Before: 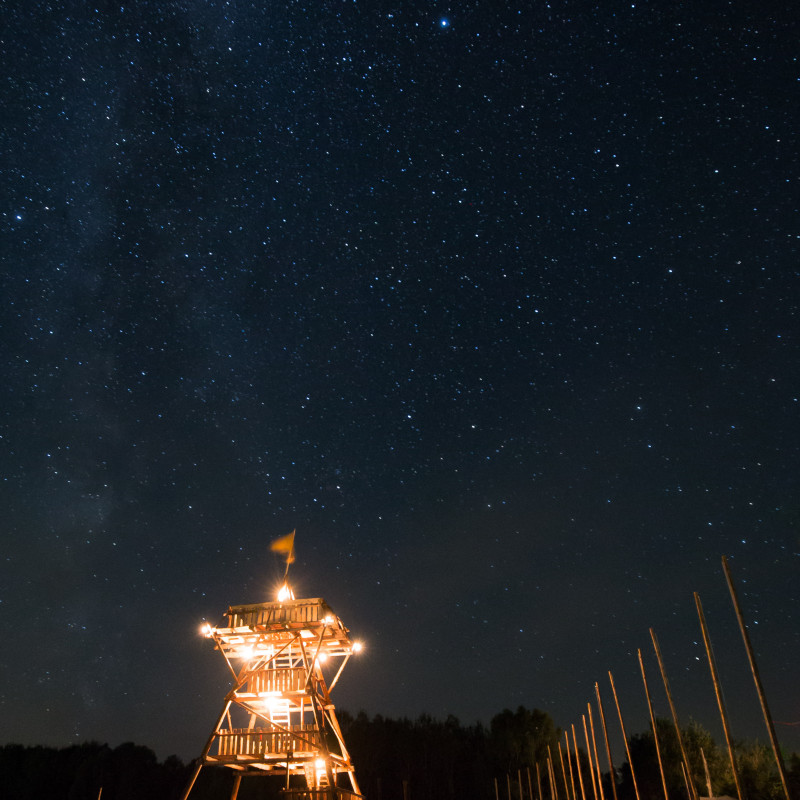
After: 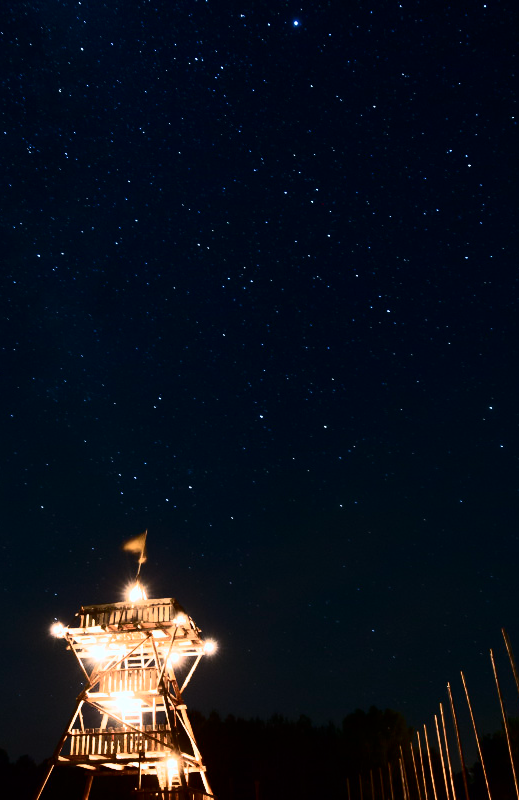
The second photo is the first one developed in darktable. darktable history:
crop and rotate: left 18.608%, right 16.445%
contrast brightness saturation: contrast 0.507, saturation -0.09
color calibration: x 0.369, y 0.382, temperature 4317.27 K
